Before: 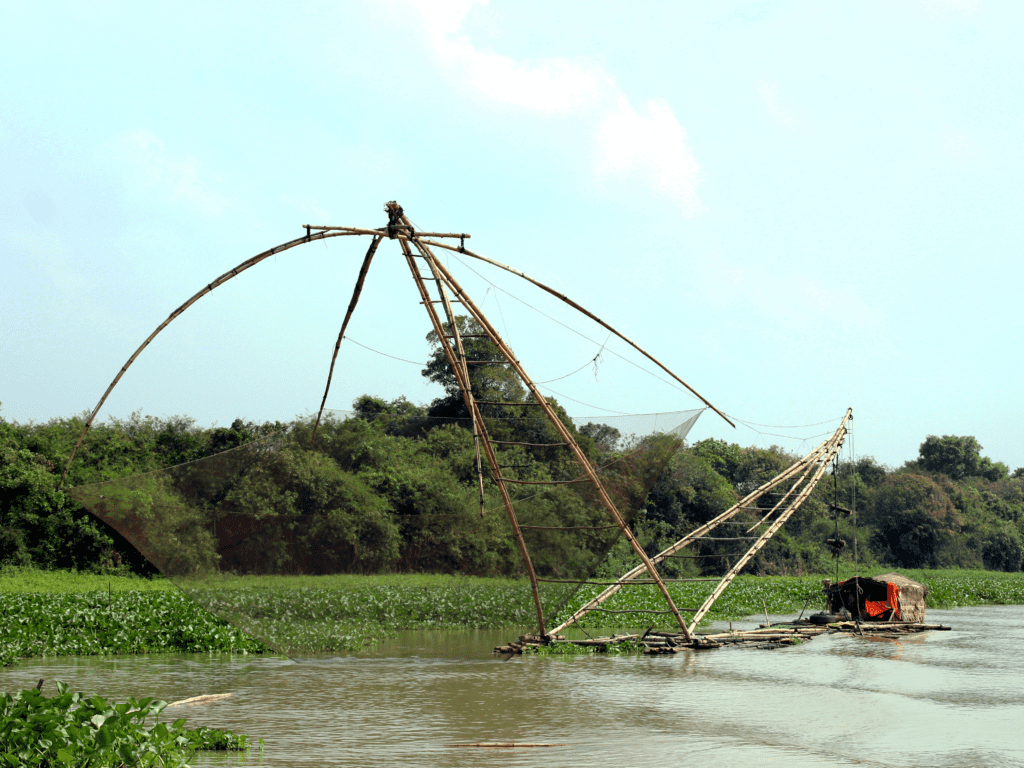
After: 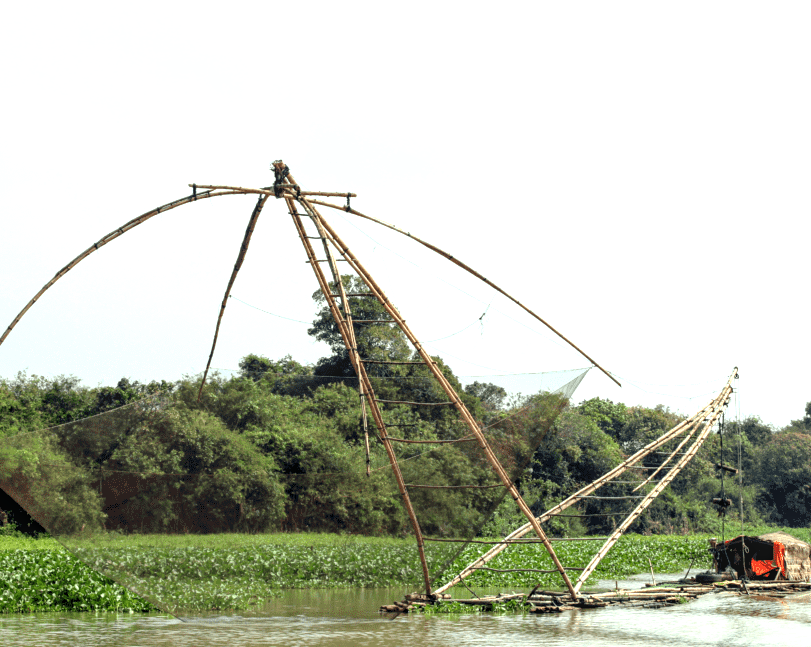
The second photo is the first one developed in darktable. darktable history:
local contrast: on, module defaults
crop: left 11.225%, top 5.381%, right 9.565%, bottom 10.314%
exposure: exposure 0.64 EV, compensate highlight preservation false
